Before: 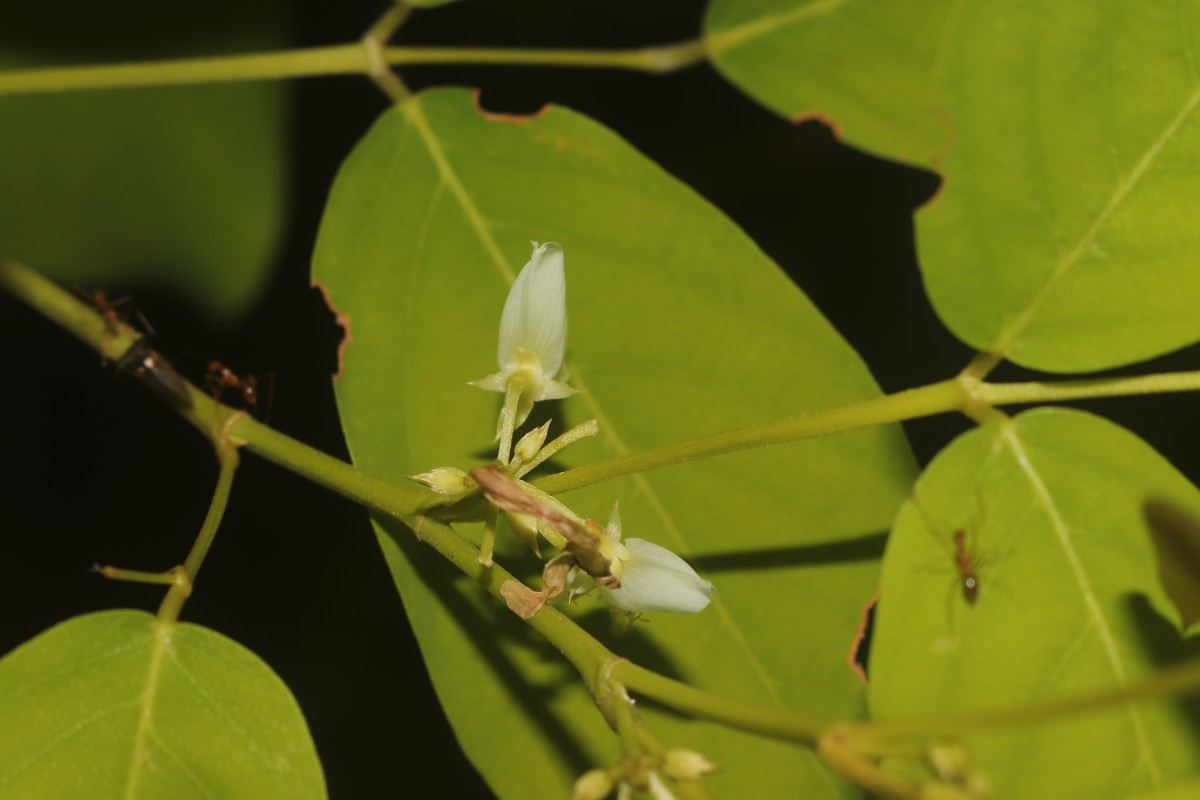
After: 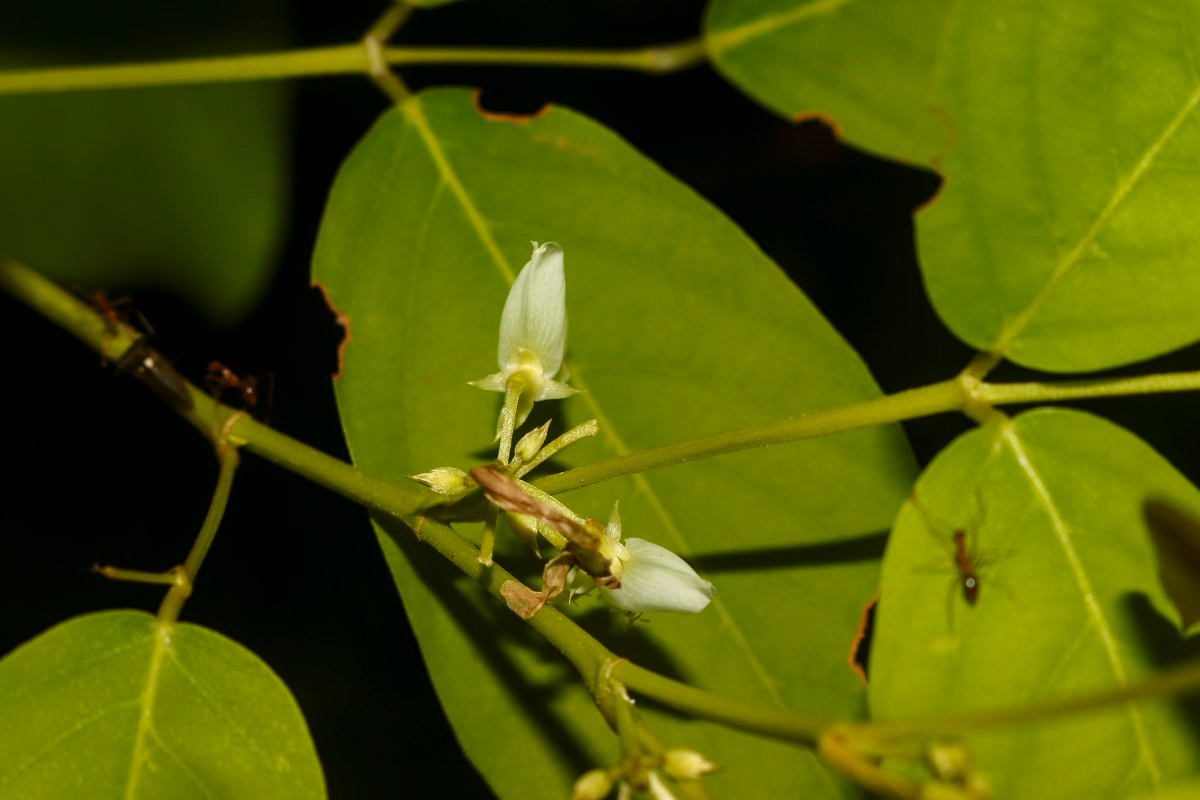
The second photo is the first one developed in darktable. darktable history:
local contrast: on, module defaults
contrast brightness saturation: brightness -0.208, saturation 0.081
exposure: exposure 0.424 EV, compensate highlight preservation false
